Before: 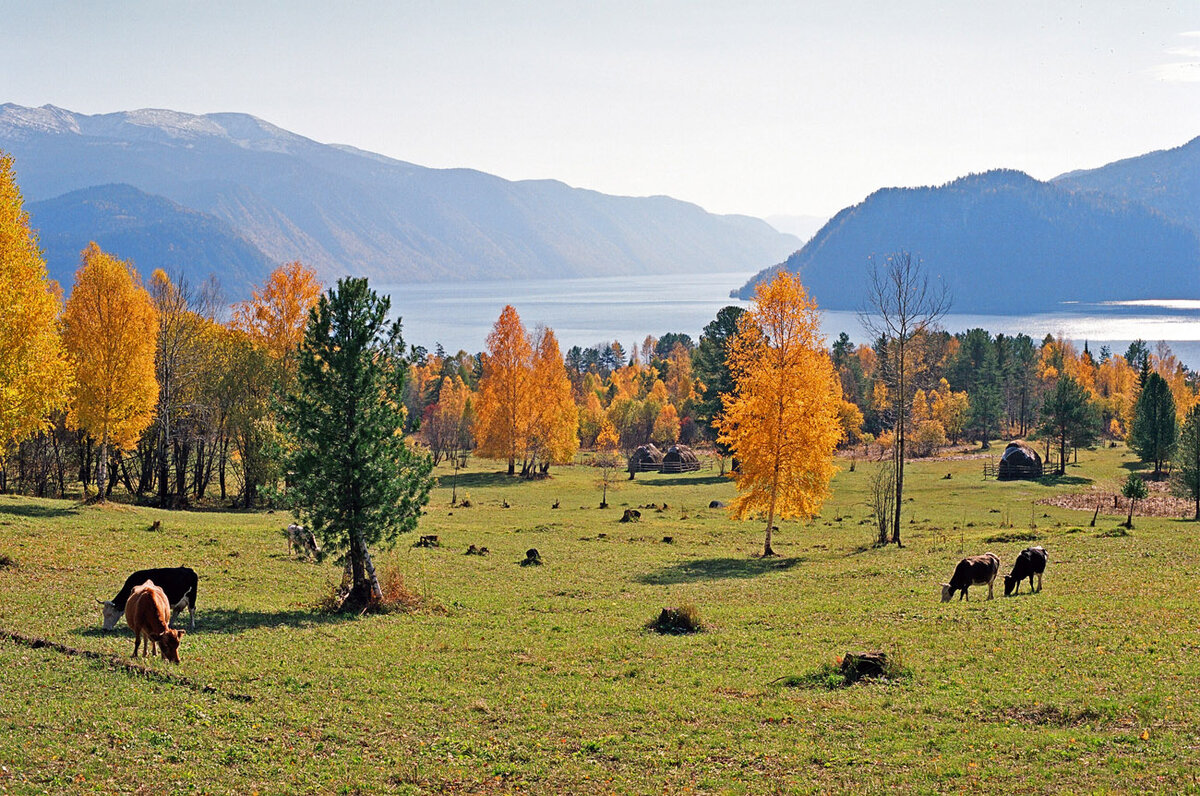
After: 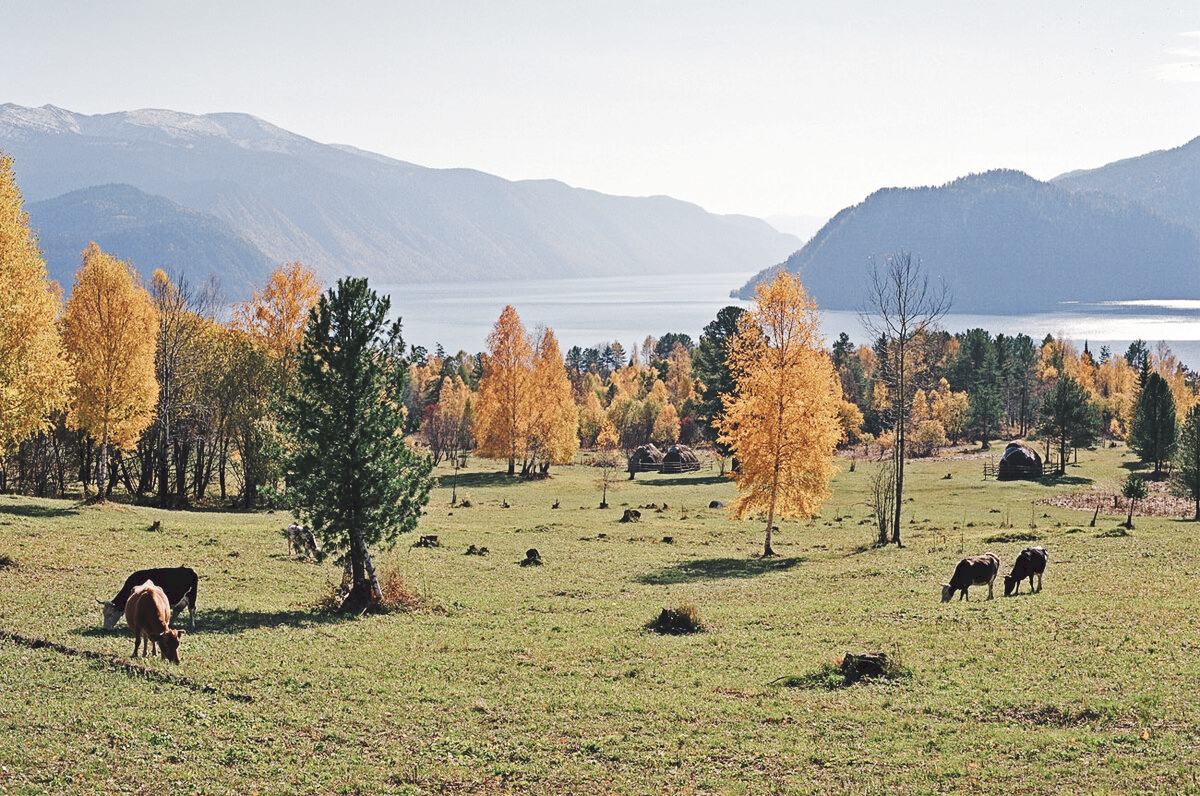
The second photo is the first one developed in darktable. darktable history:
color correction: highlights b* 0.063
tone curve: curves: ch0 [(0, 0) (0.003, 0.1) (0.011, 0.101) (0.025, 0.11) (0.044, 0.126) (0.069, 0.14) (0.1, 0.158) (0.136, 0.18) (0.177, 0.206) (0.224, 0.243) (0.277, 0.293) (0.335, 0.36) (0.399, 0.446) (0.468, 0.537) (0.543, 0.618) (0.623, 0.694) (0.709, 0.763) (0.801, 0.836) (0.898, 0.908) (1, 1)], preserve colors none
contrast brightness saturation: contrast 0.096, saturation -0.352
